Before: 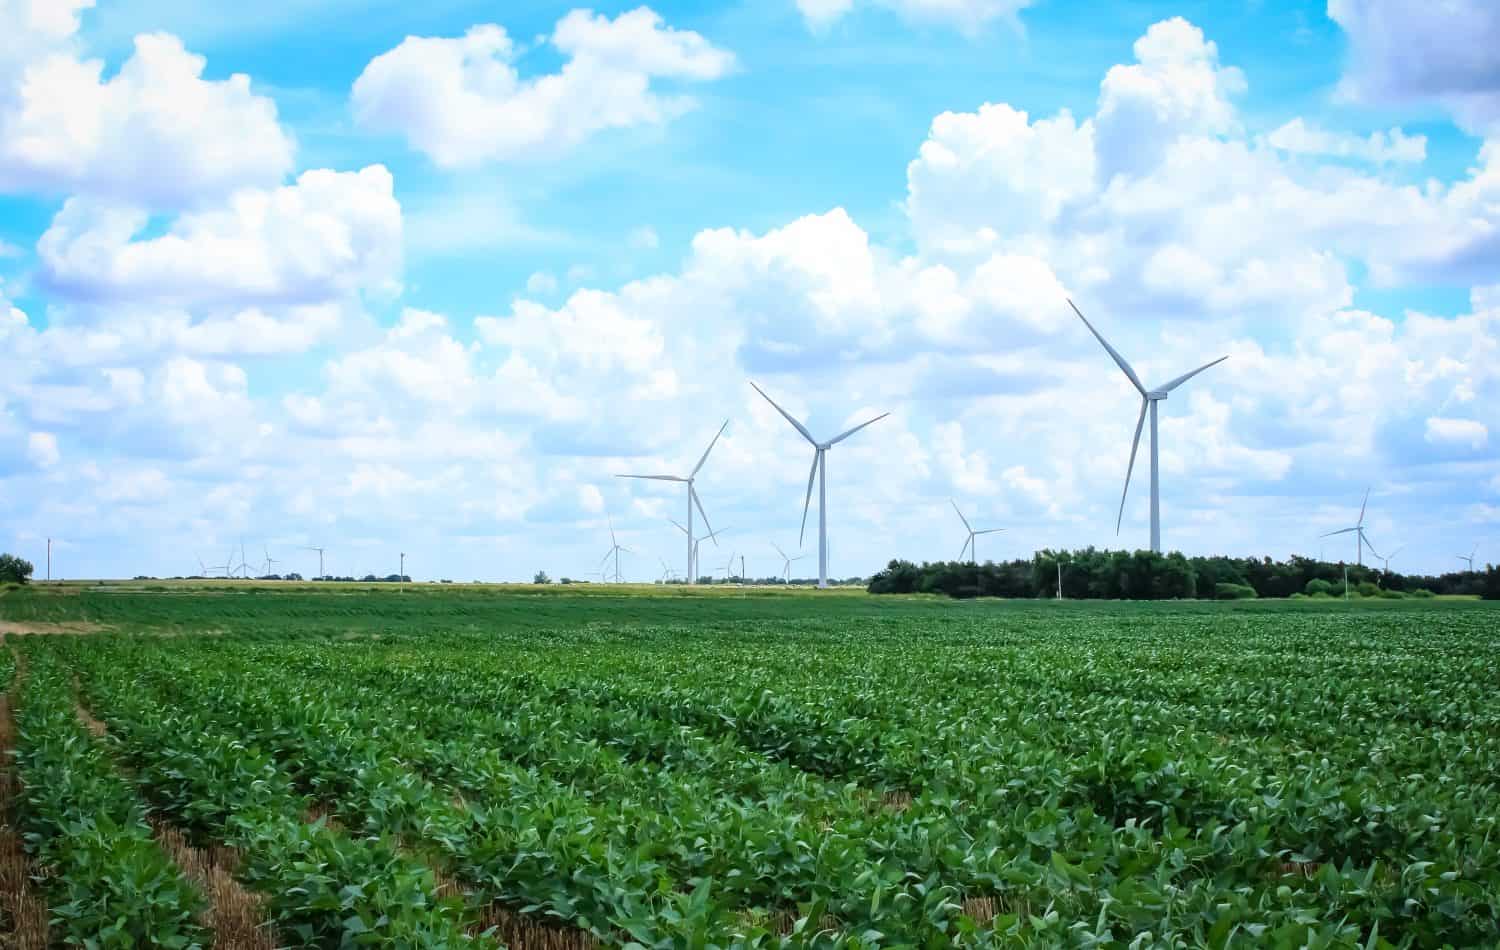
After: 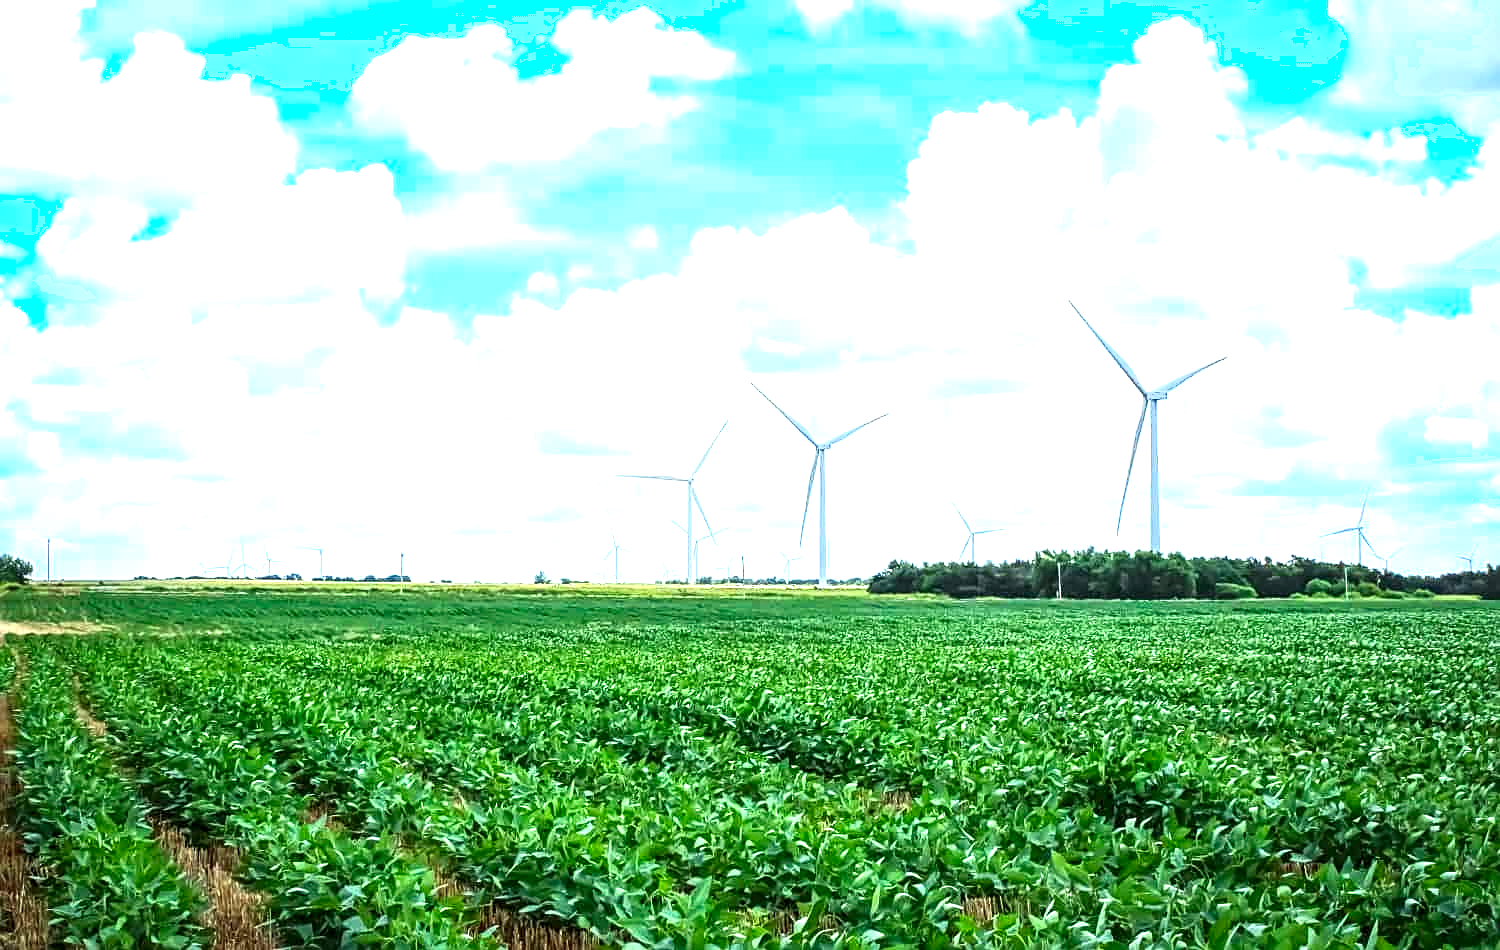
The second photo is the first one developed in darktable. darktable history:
local contrast: detail 130%
contrast equalizer: y [[0.6 ×6], [0.55 ×6], [0 ×6], [0 ×6], [0 ×6]], mix 0.197
shadows and highlights: shadows -0.785, highlights 38.36
exposure: black level correction 0, exposure 1 EV, compensate highlight preservation false
sharpen: on, module defaults
contrast brightness saturation: contrast 0.094, saturation 0.267
color correction: highlights a* -4.6, highlights b* 5.05, saturation 0.937
